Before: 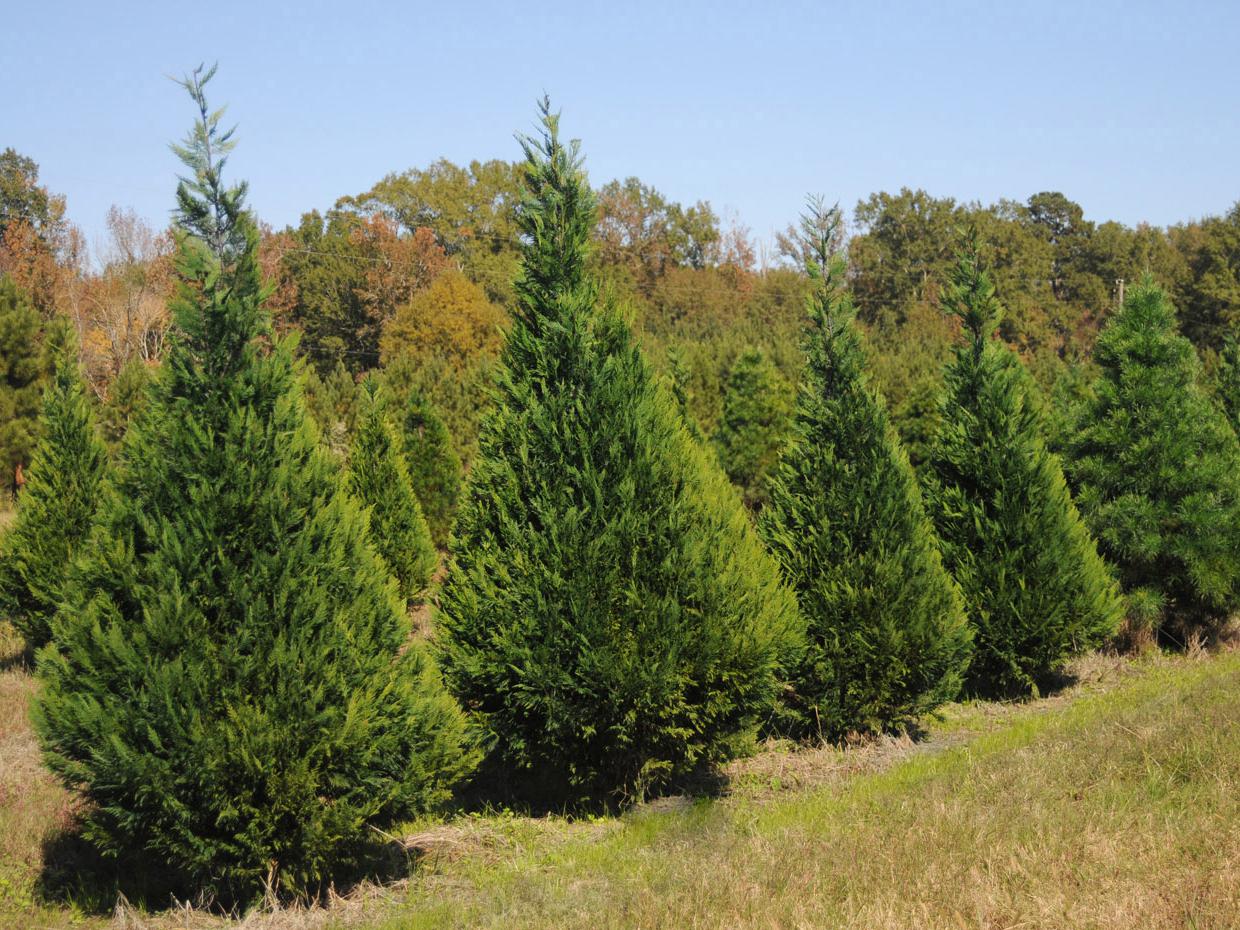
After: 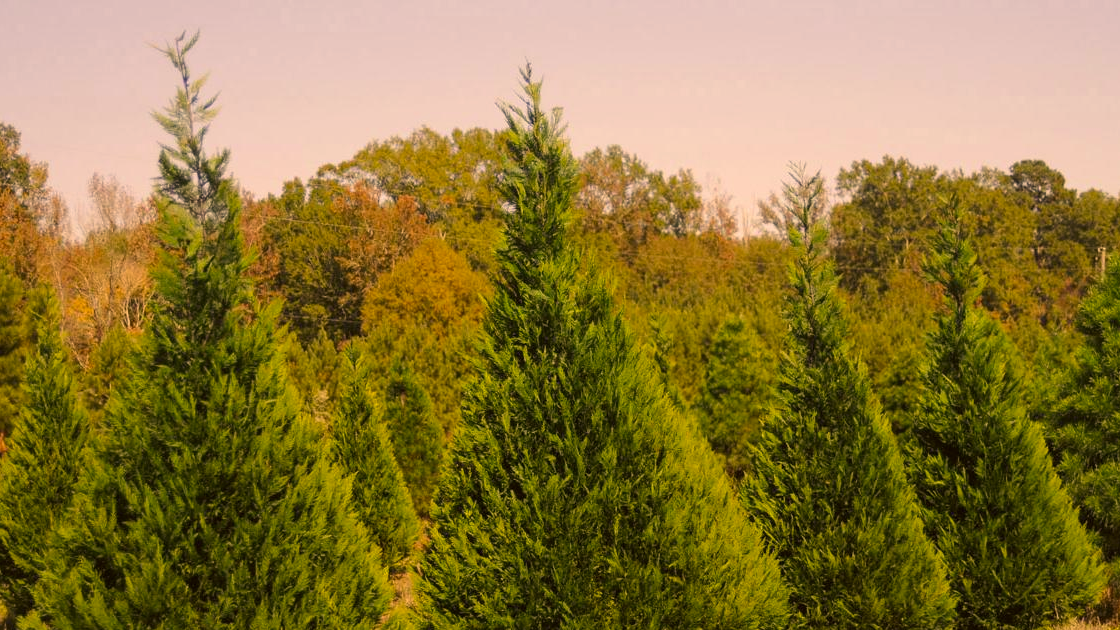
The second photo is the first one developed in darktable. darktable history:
color correction: highlights a* 17.94, highlights b* 35.39, shadows a* 1.48, shadows b* 6.42, saturation 1.01
crop: left 1.509%, top 3.452%, right 7.696%, bottom 28.452%
